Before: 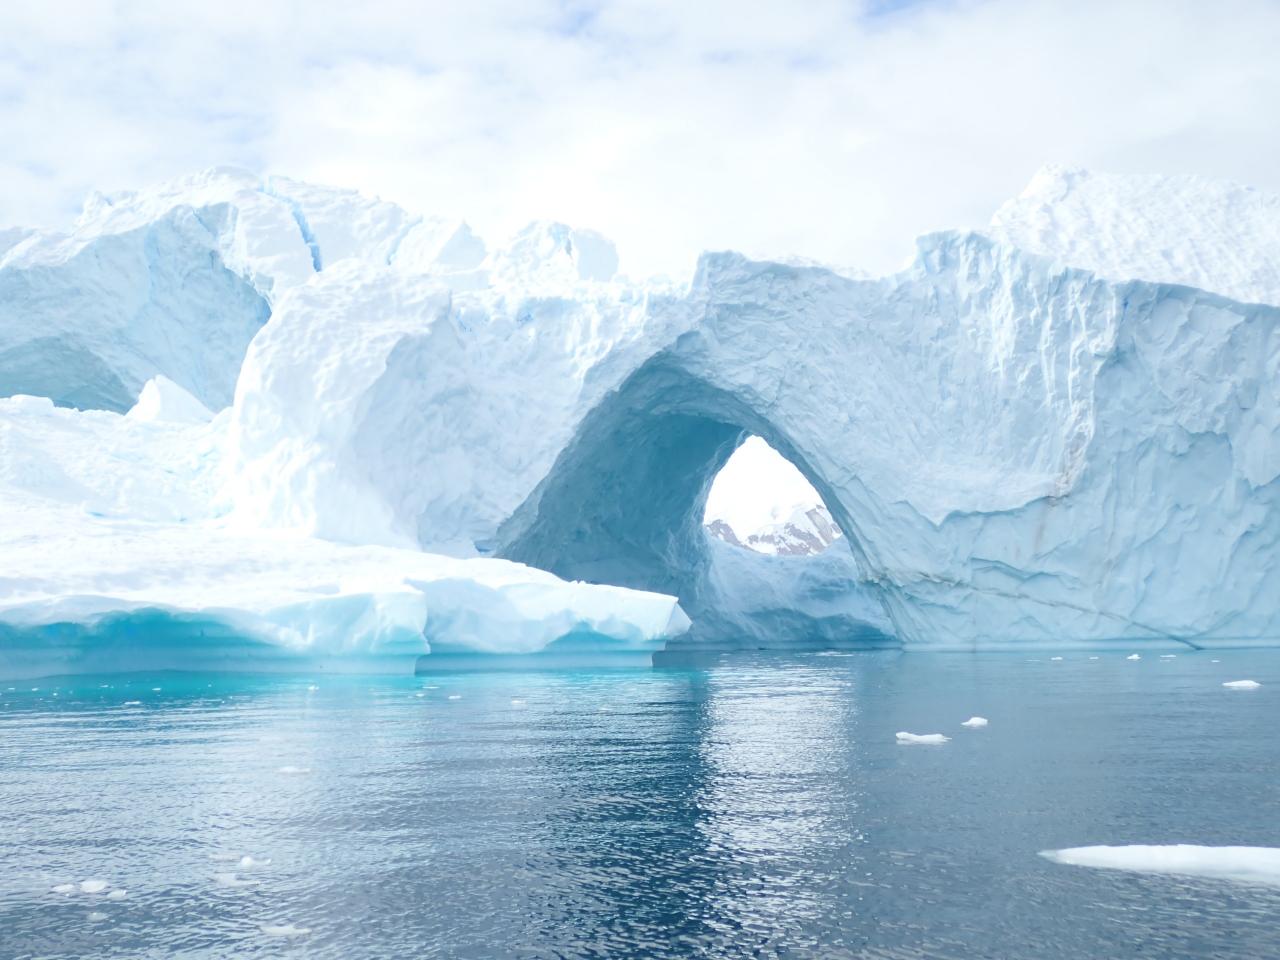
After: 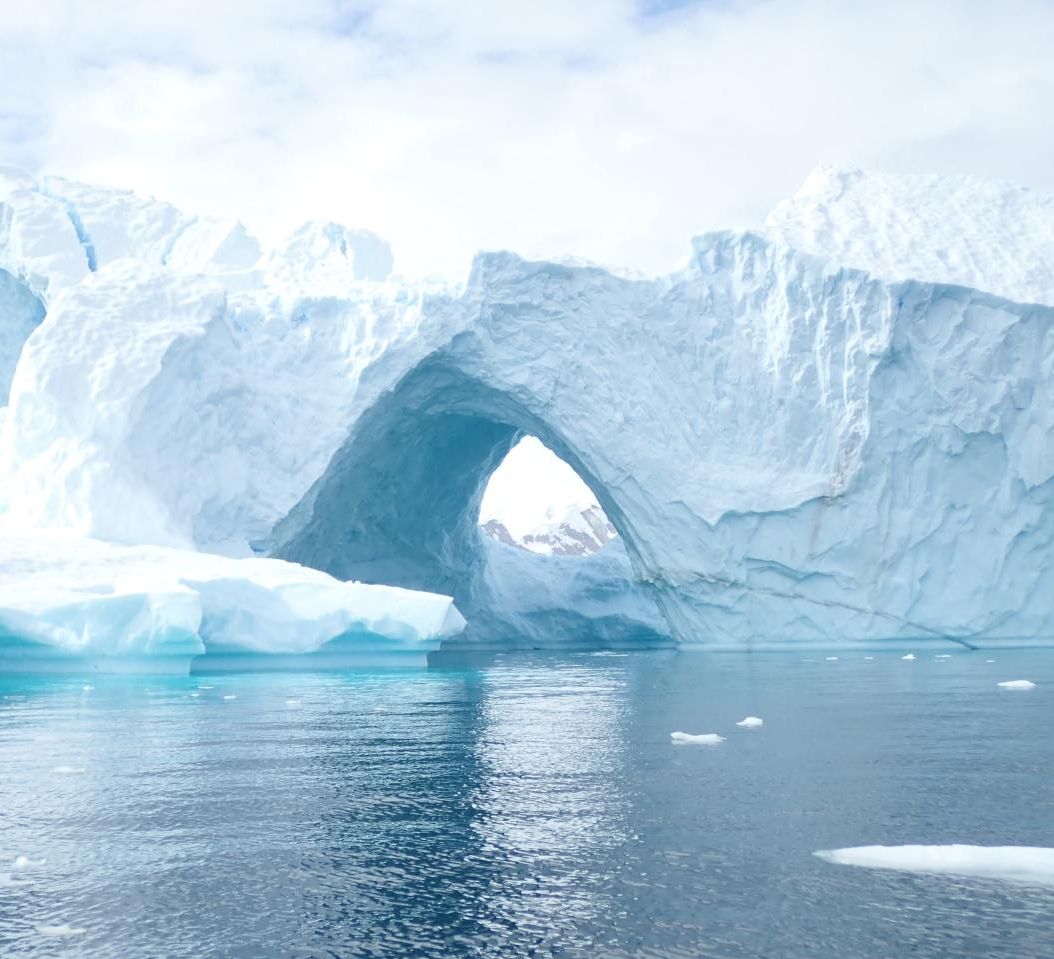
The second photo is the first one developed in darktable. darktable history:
crop: left 17.582%, bottom 0.031%
local contrast: mode bilateral grid, contrast 10, coarseness 25, detail 115%, midtone range 0.2
